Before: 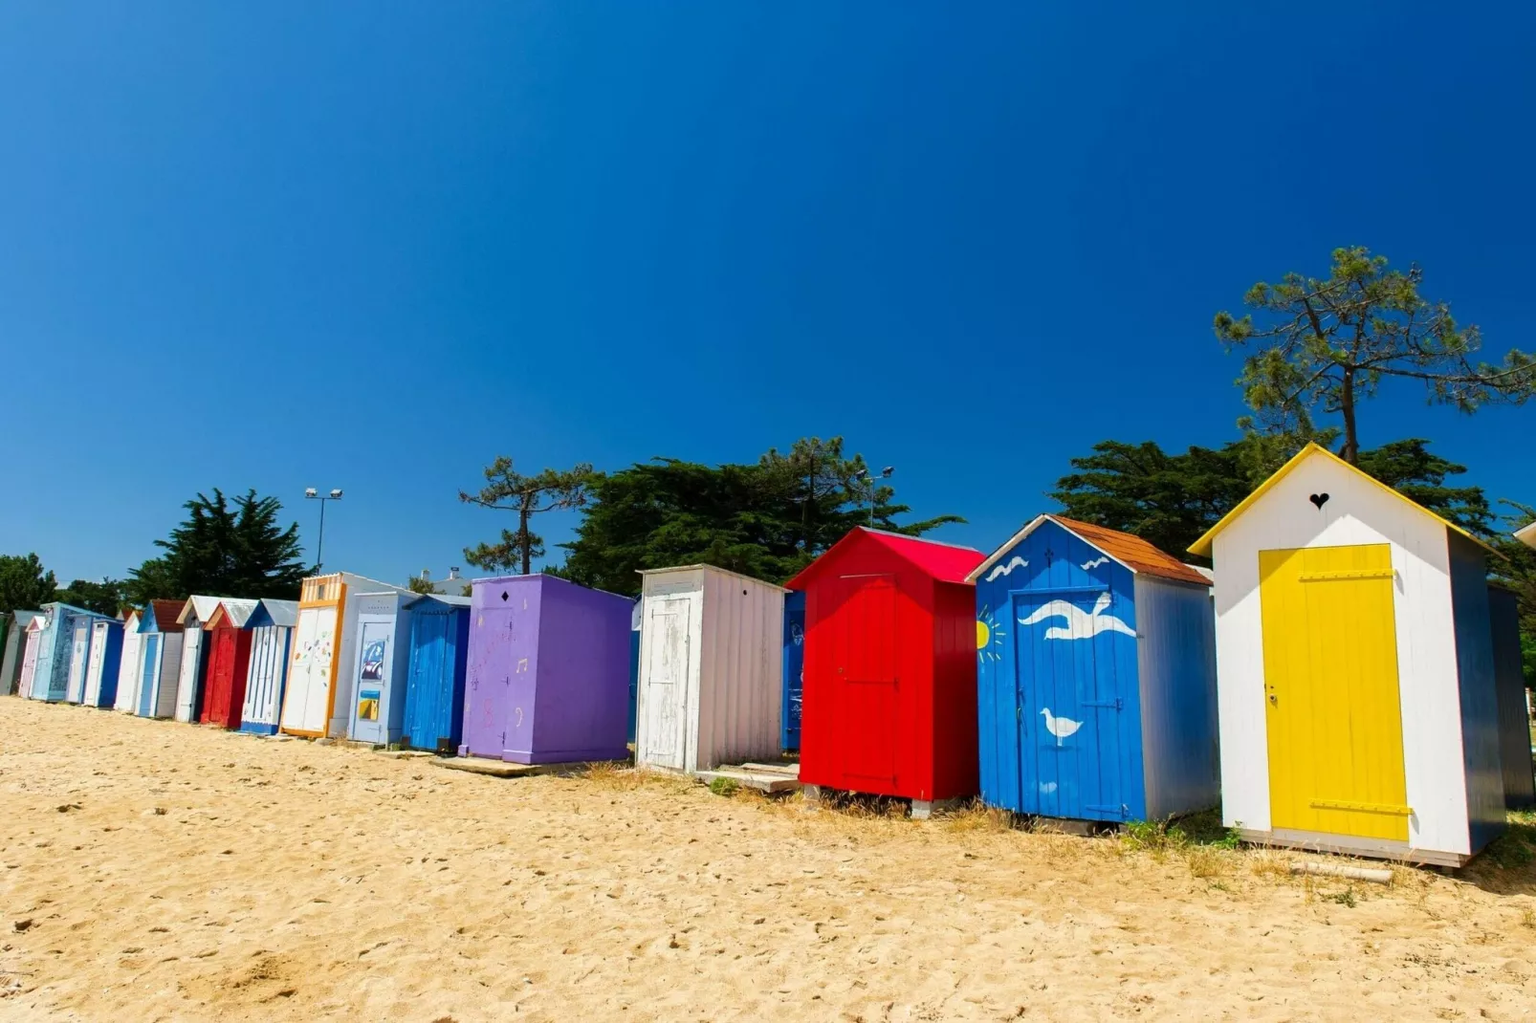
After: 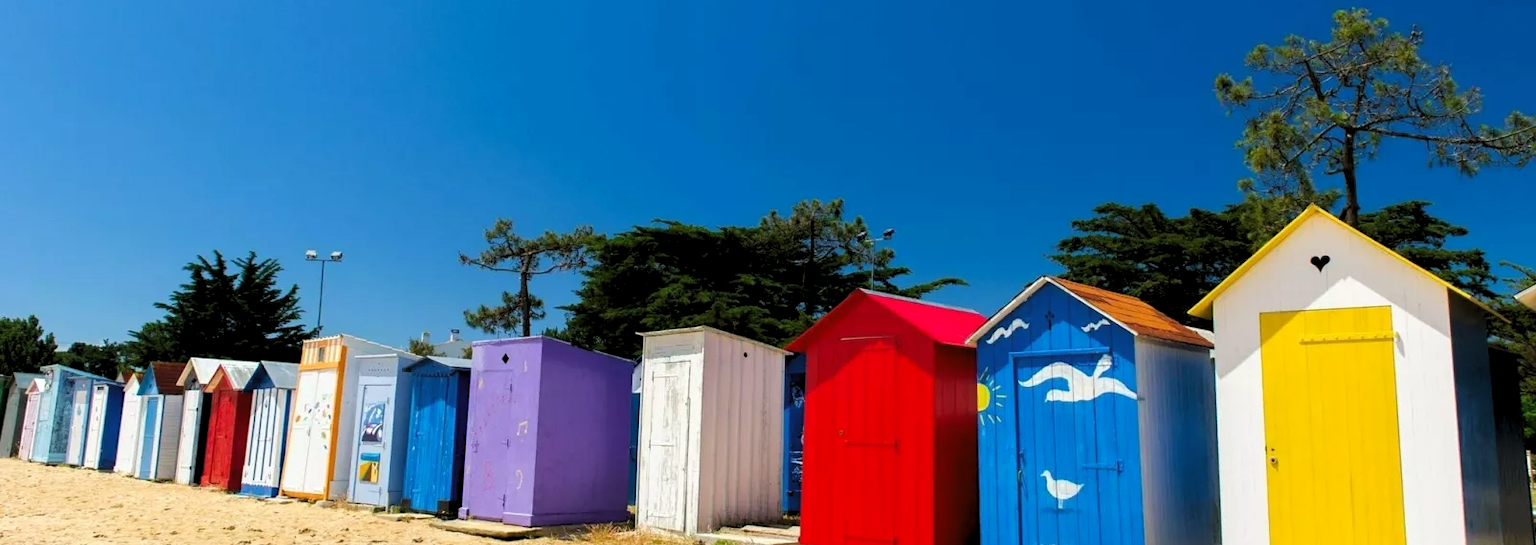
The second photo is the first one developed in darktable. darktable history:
crop and rotate: top 23.341%, bottom 23.383%
levels: levels [0.073, 0.497, 0.972]
